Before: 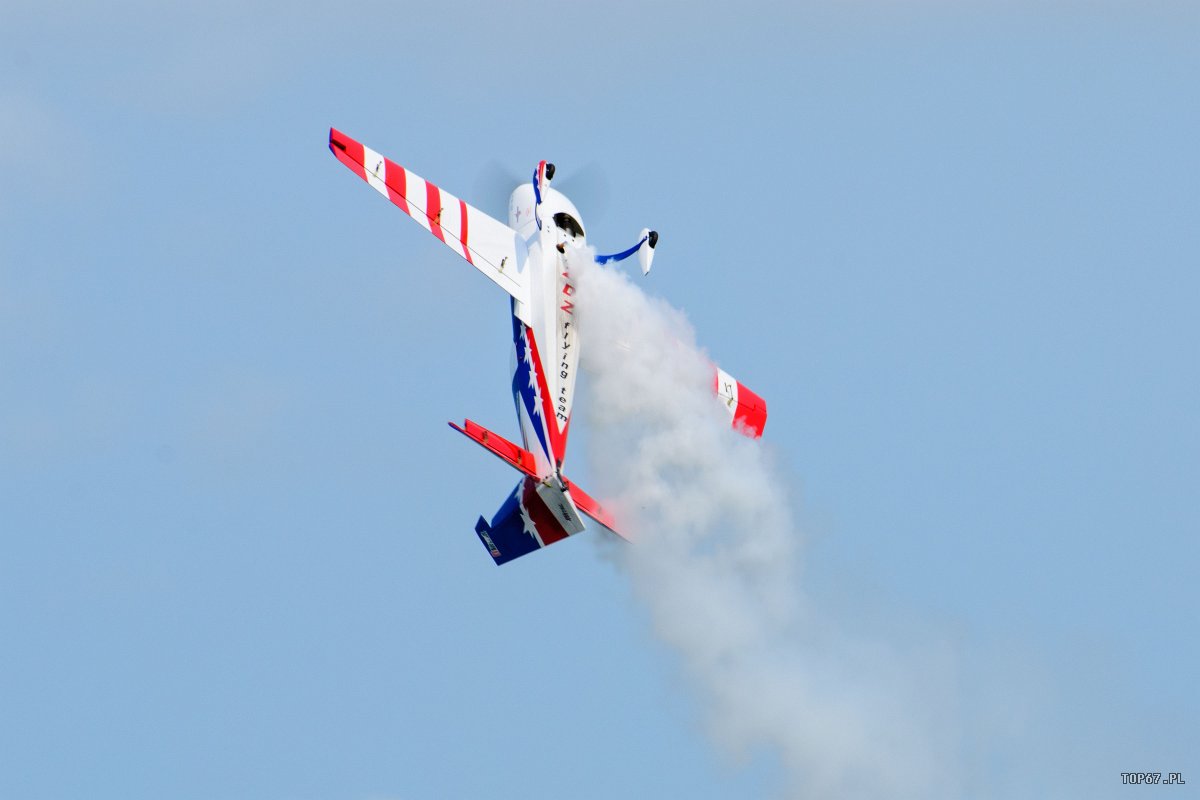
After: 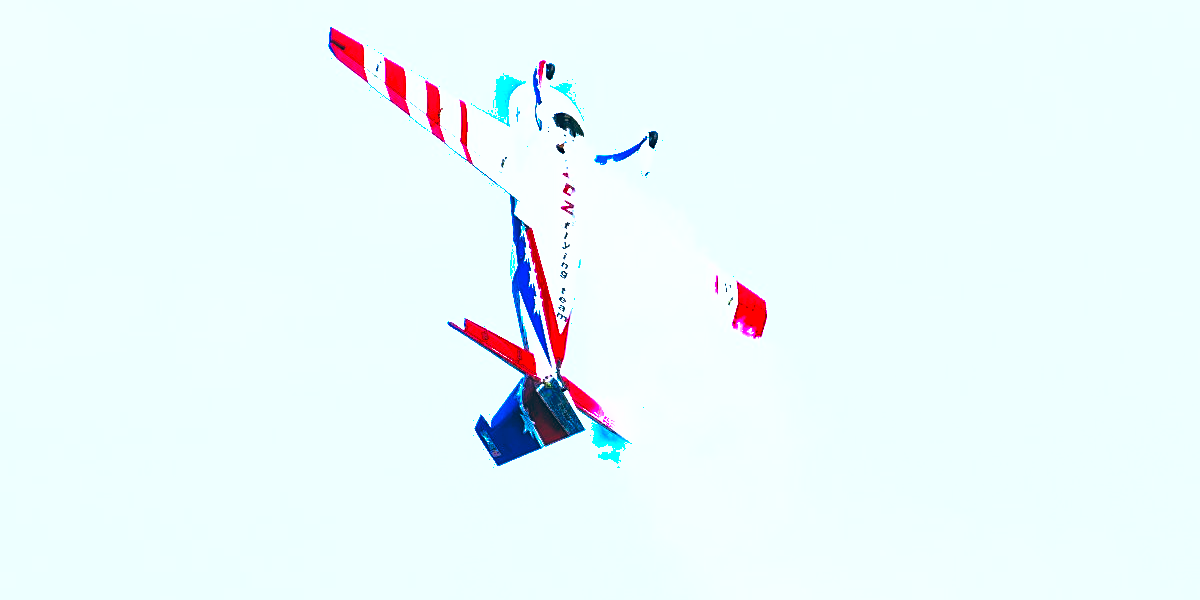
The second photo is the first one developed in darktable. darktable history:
sharpen: on, module defaults
shadows and highlights: shadows -19.91, highlights -73.15
white balance: red 0.926, green 1.003, blue 1.133
crop and rotate: top 12.5%, bottom 12.5%
contrast brightness saturation: contrast 0.2, brightness 0.16, saturation 0.22
tone equalizer: on, module defaults
color balance: lift [1.016, 0.983, 1, 1.017], gamma [0.958, 1, 1, 1], gain [0.981, 1.007, 0.993, 1.002], input saturation 118.26%, contrast 13.43%, contrast fulcrum 21.62%, output saturation 82.76%
exposure: black level correction 0, exposure 1.1 EV, compensate exposure bias true, compensate highlight preservation false
